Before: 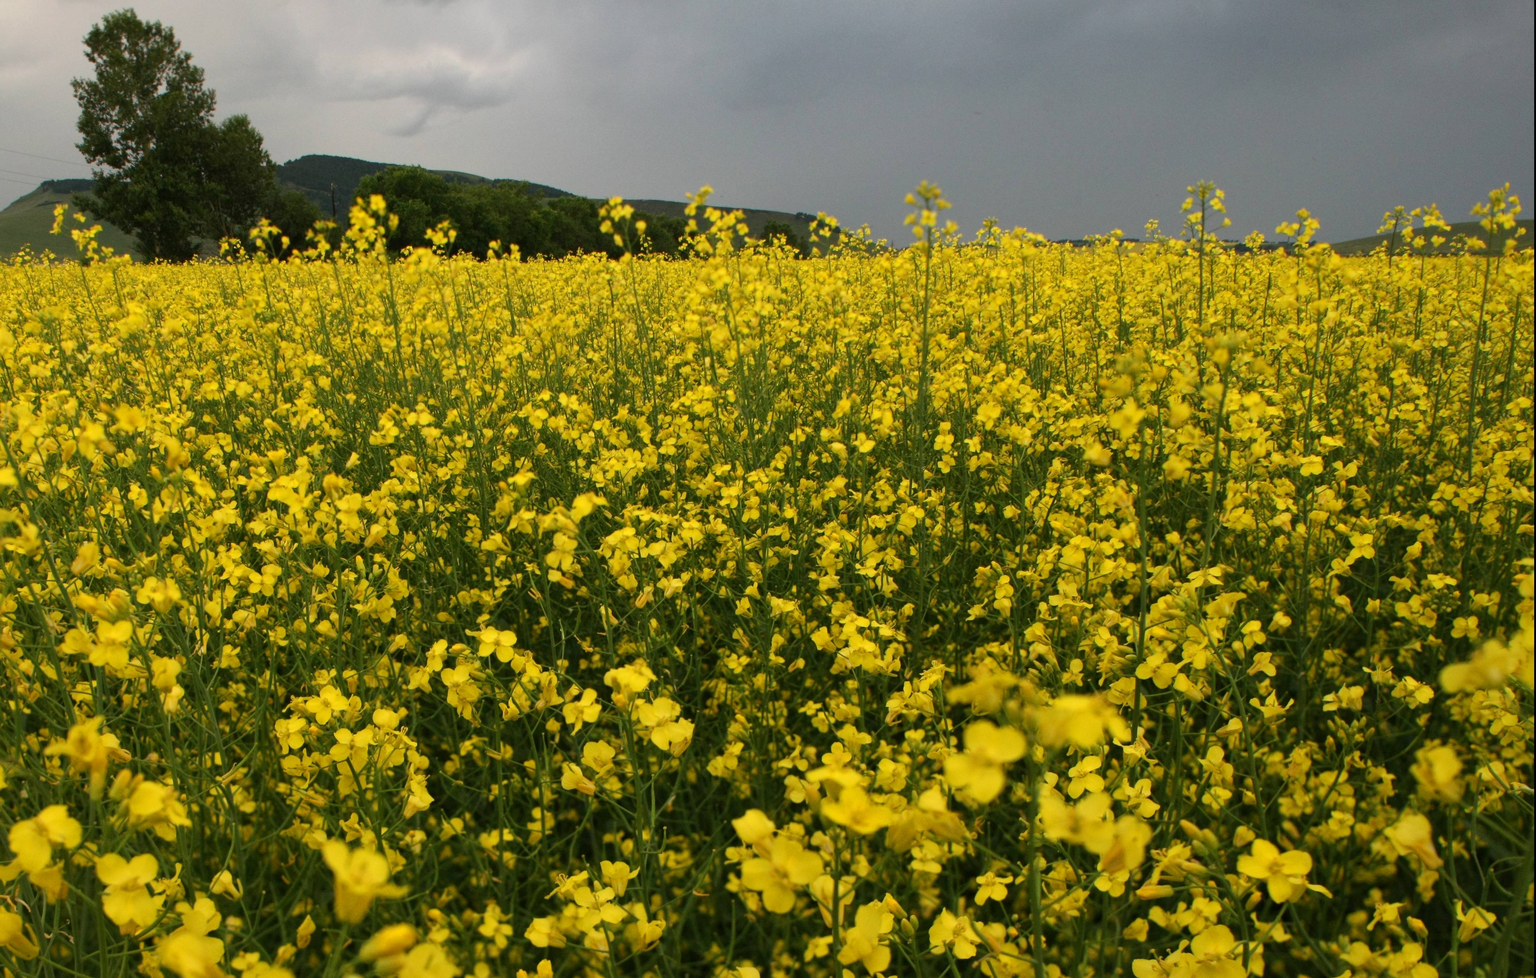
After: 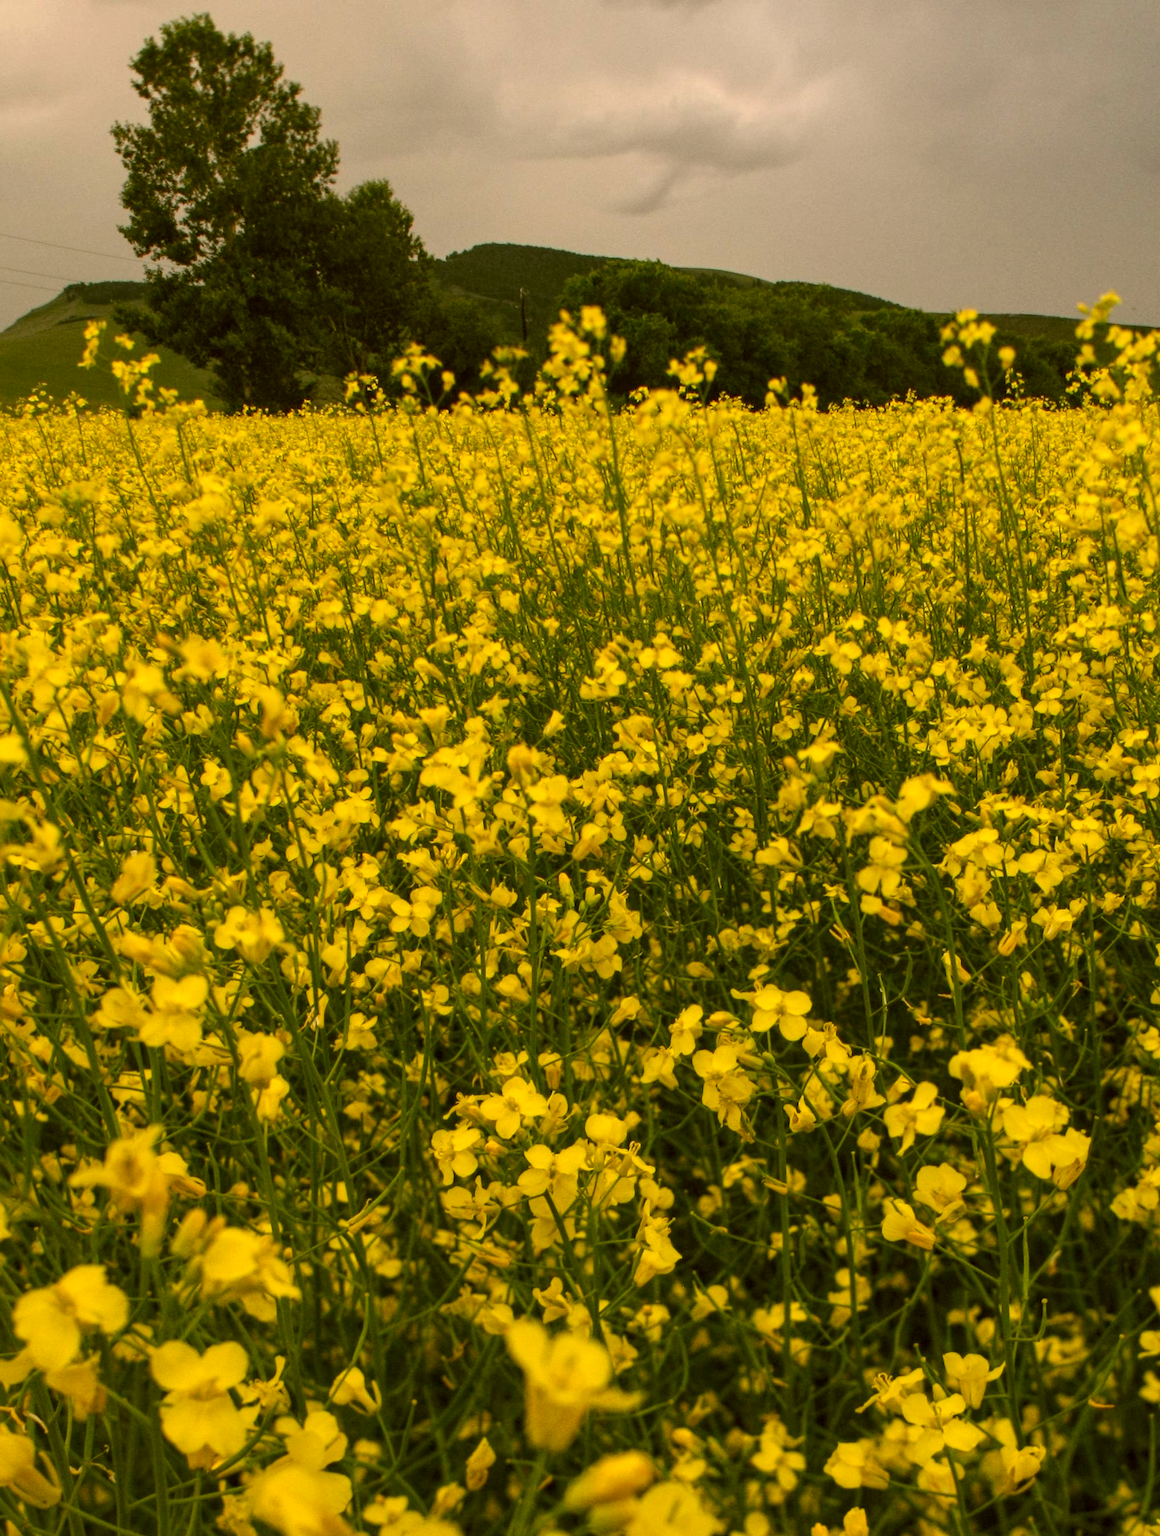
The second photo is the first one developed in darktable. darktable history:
color correction: highlights a* 8.77, highlights b* 15.29, shadows a* -0.652, shadows b* 27.16
crop and rotate: left 0.042%, top 0%, right 51.85%
local contrast: on, module defaults
color calibration: gray › normalize channels true, illuminant same as pipeline (D50), adaptation none (bypass), x 0.333, y 0.334, temperature 5004.06 K, gamut compression 0.023
